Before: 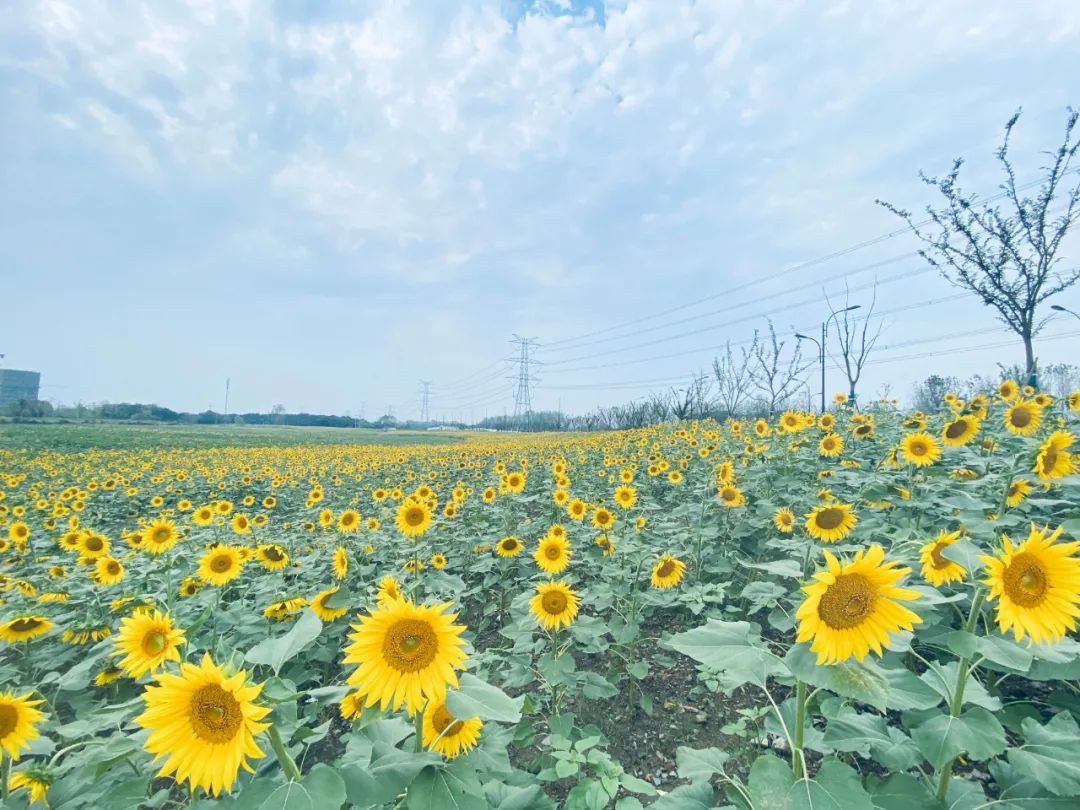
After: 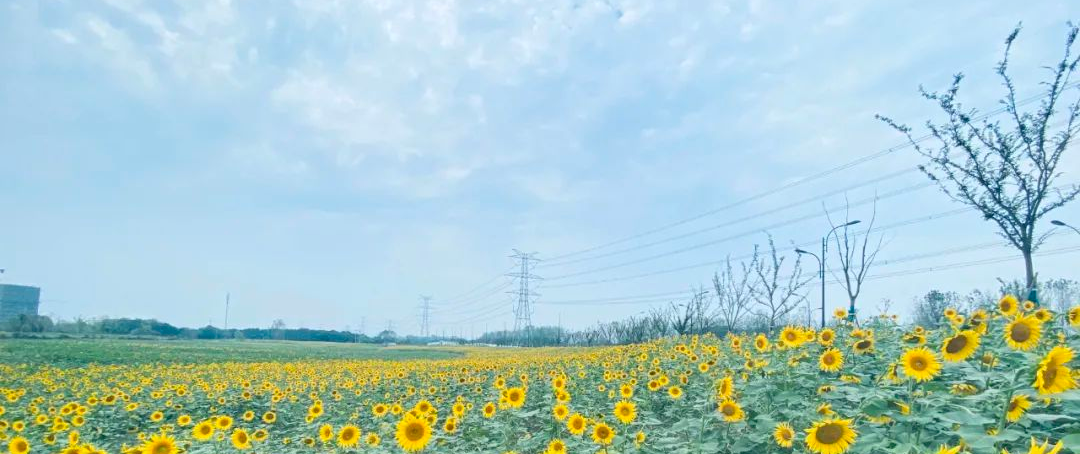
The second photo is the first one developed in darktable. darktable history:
crop and rotate: top 10.607%, bottom 33.285%
